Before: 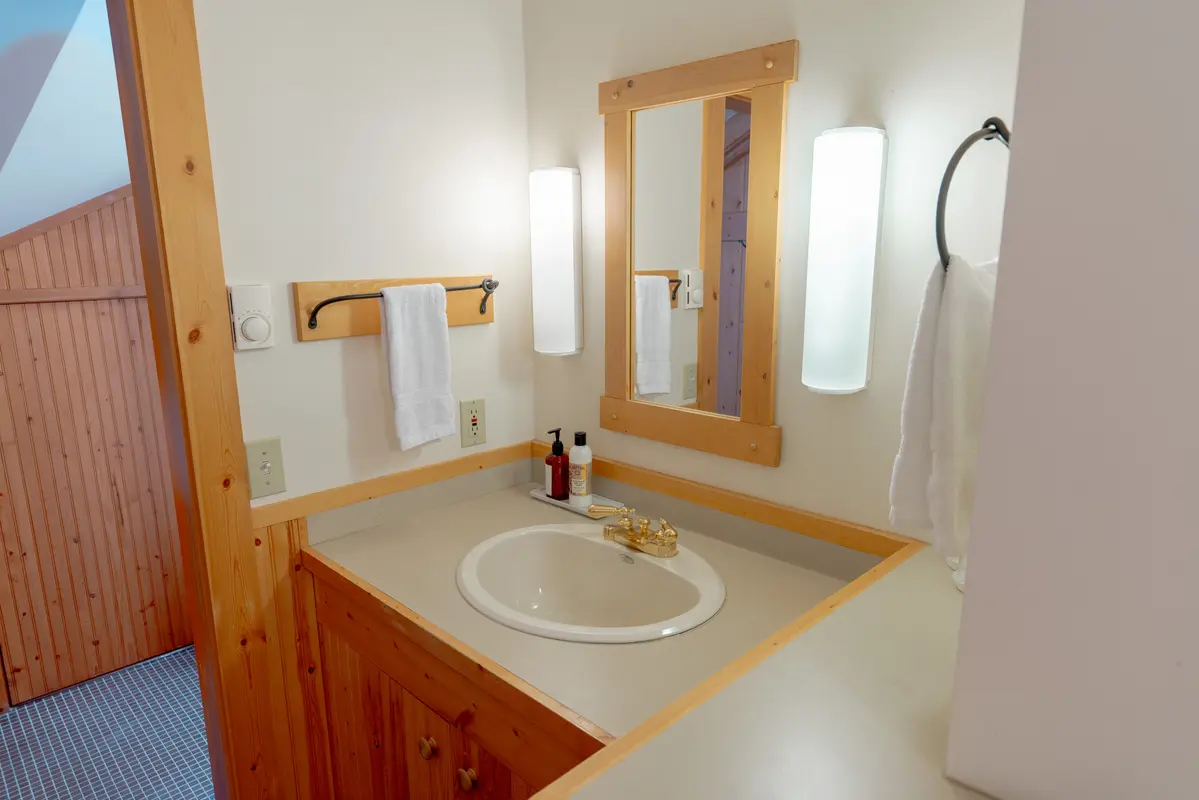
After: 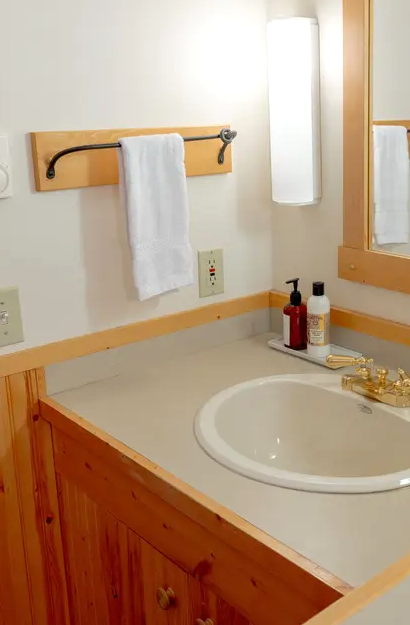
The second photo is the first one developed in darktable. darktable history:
exposure: exposure 0.201 EV, compensate highlight preservation false
crop and rotate: left 21.875%, top 18.833%, right 43.883%, bottom 2.97%
